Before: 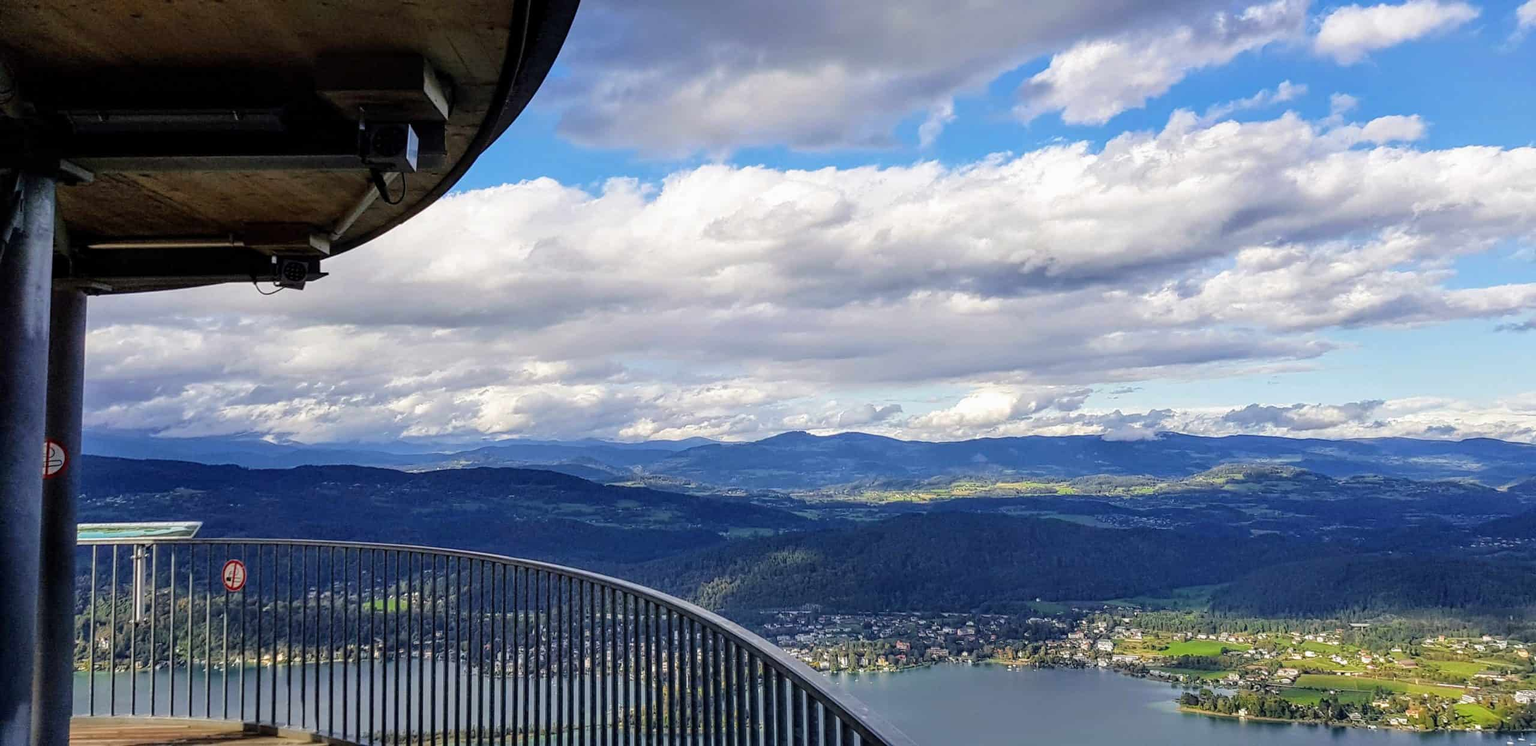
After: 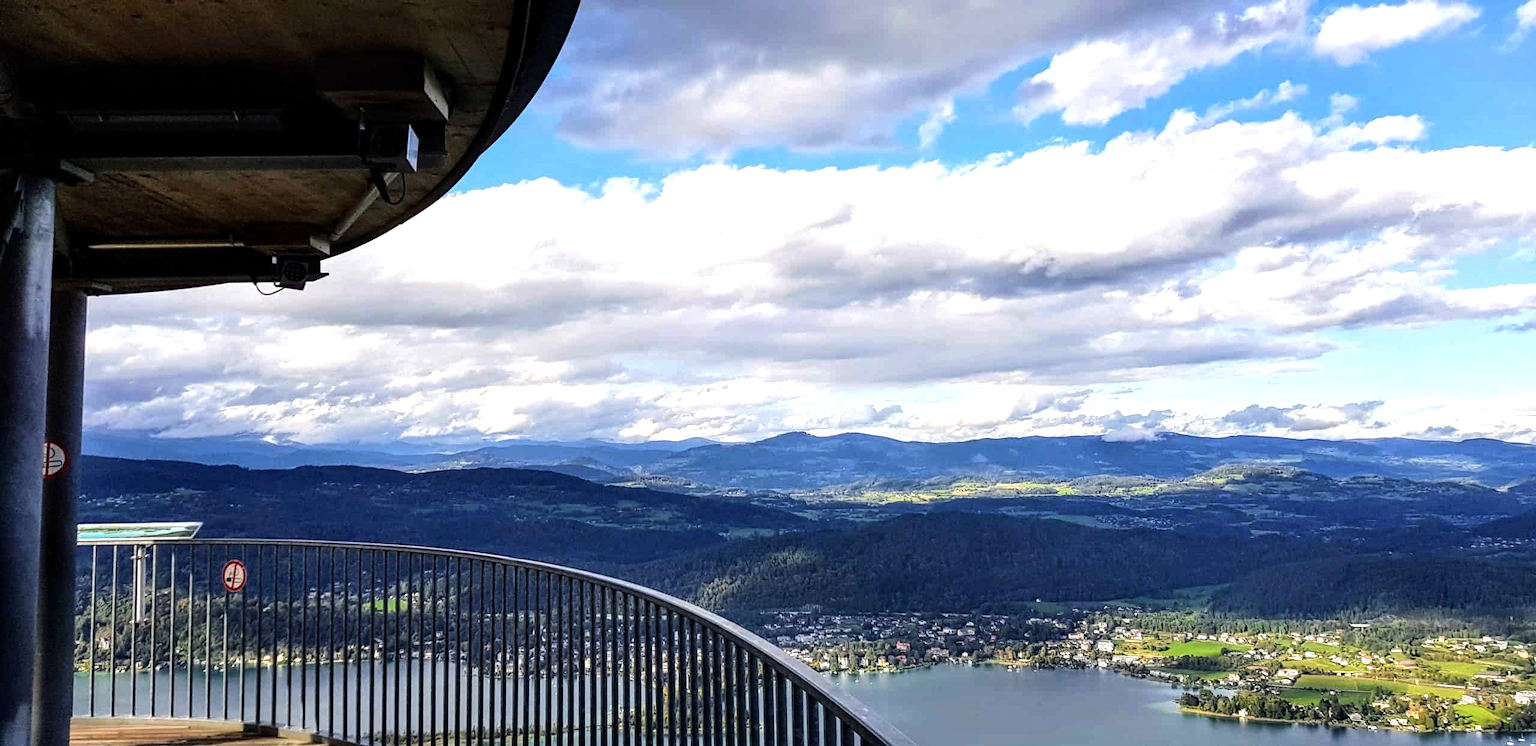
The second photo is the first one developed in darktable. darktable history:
tone equalizer: -8 EV -0.724 EV, -7 EV -0.715 EV, -6 EV -0.585 EV, -5 EV -0.38 EV, -3 EV 0.392 EV, -2 EV 0.6 EV, -1 EV 0.684 EV, +0 EV 0.778 EV, edges refinement/feathering 500, mask exposure compensation -1.57 EV, preserve details no
local contrast: mode bilateral grid, contrast 10, coarseness 25, detail 111%, midtone range 0.2
